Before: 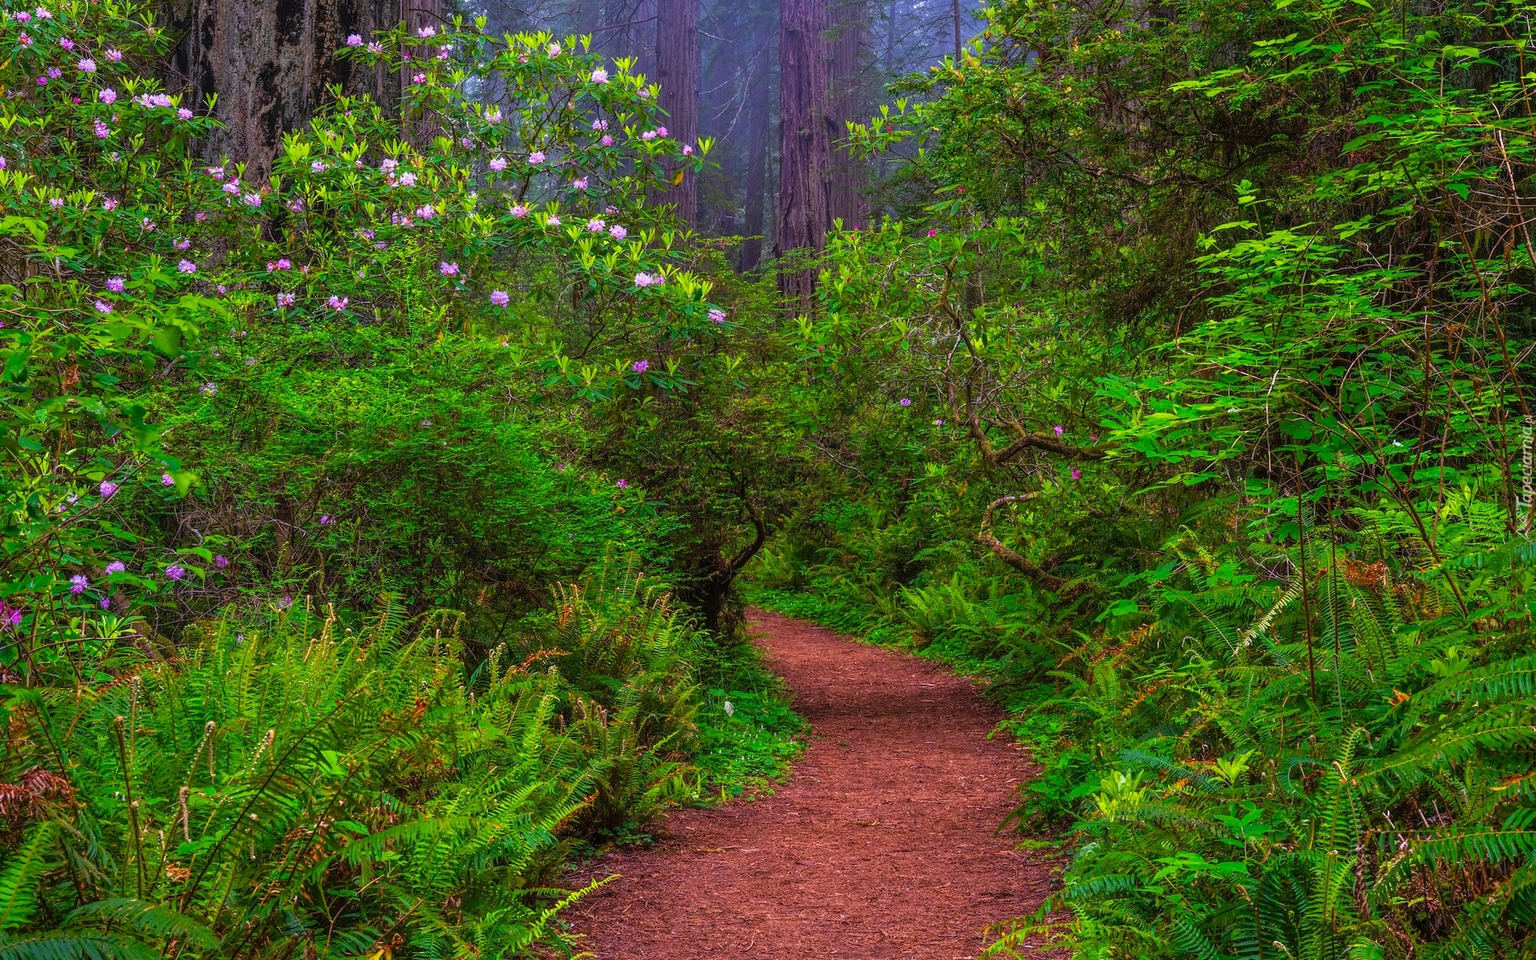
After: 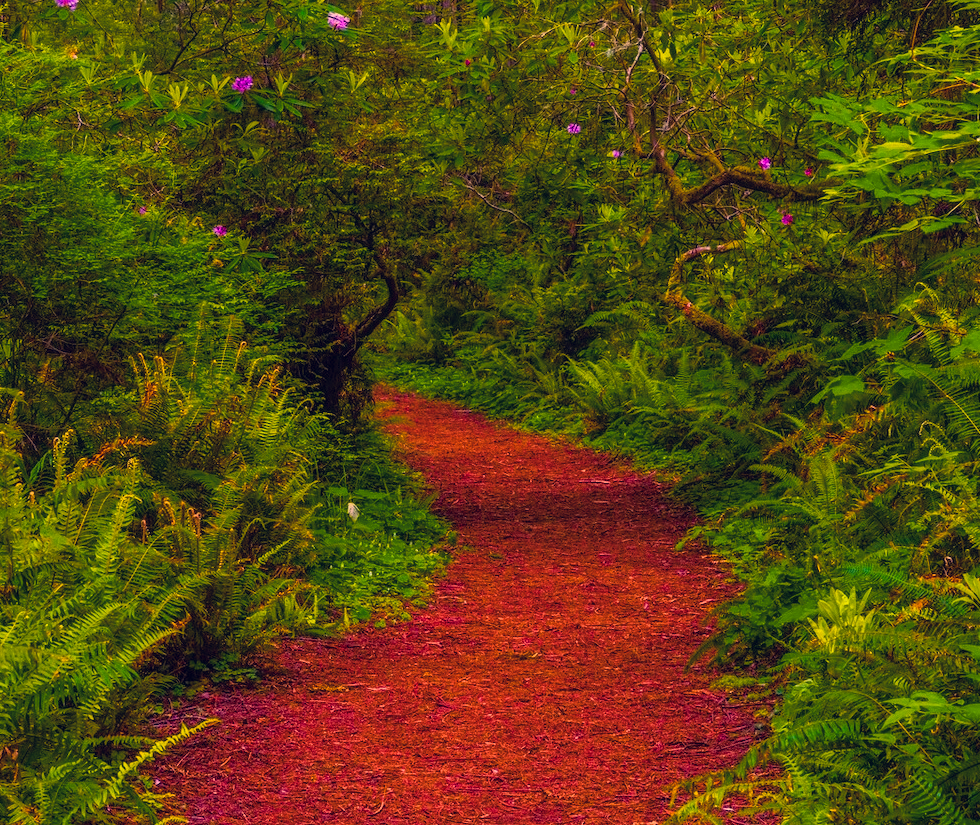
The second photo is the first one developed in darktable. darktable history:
color correction: highlights a* 19.72, highlights b* 27.42, shadows a* 3.41, shadows b* -17.23, saturation 0.717
color balance rgb: highlights gain › chroma 3.043%, highlights gain › hue 60.15°, perceptual saturation grading › global saturation 64.437%, perceptual saturation grading › highlights 59.301%, perceptual saturation grading › mid-tones 49.85%, perceptual saturation grading › shadows 49.591%
crop and rotate: left 29.112%, top 31.211%, right 19.828%
